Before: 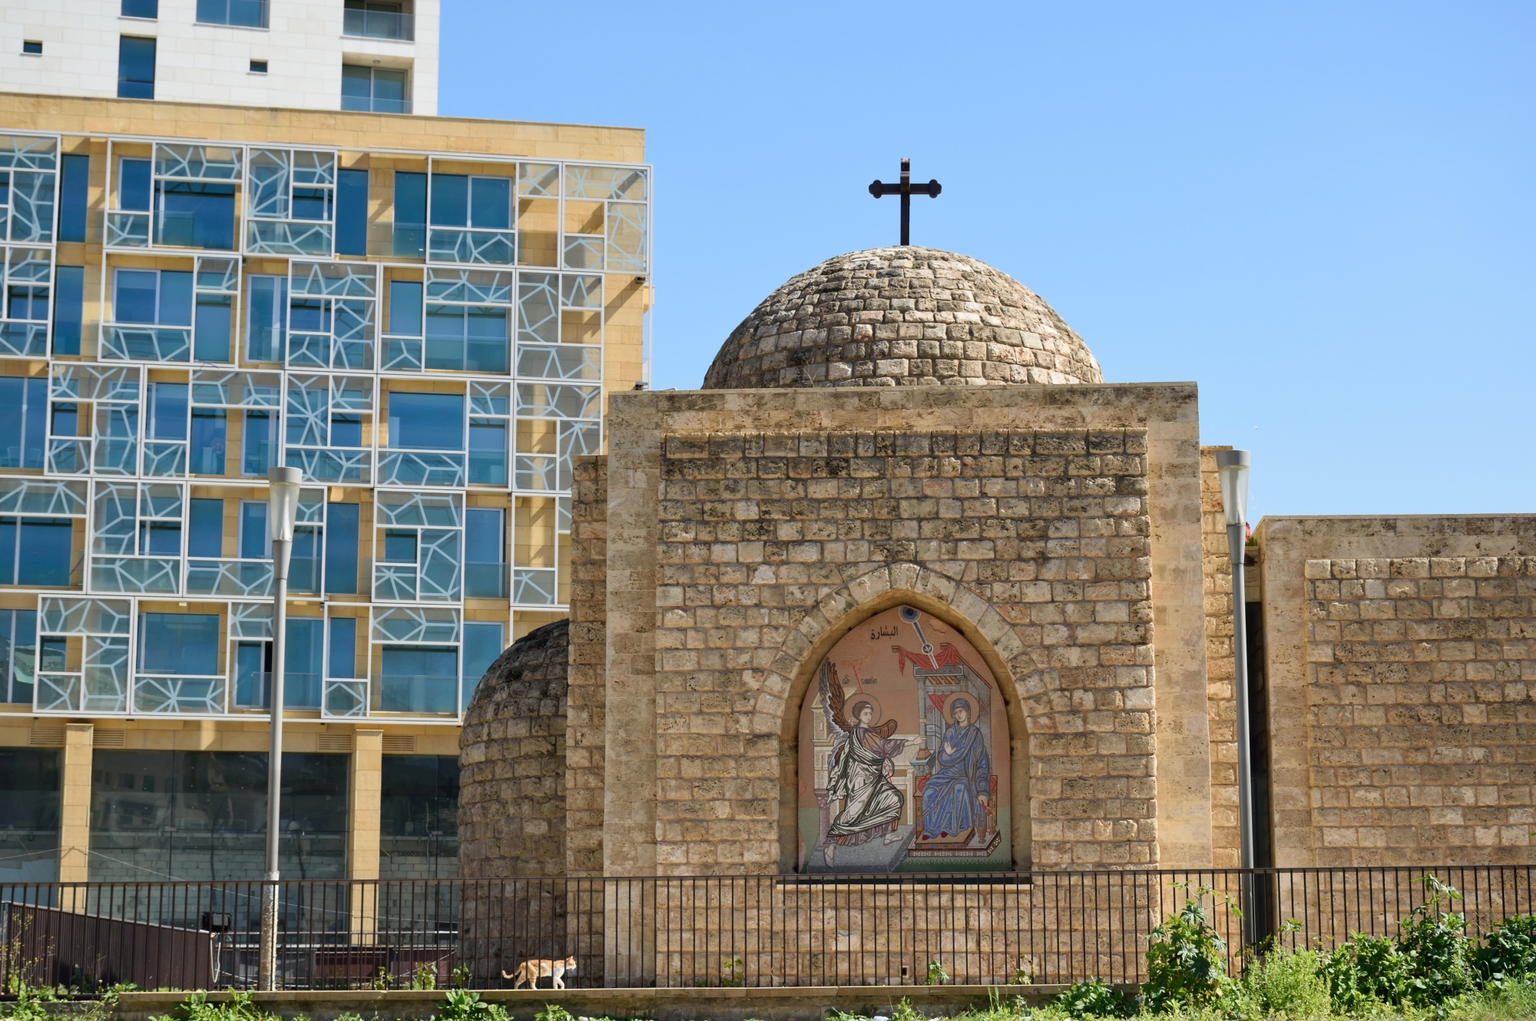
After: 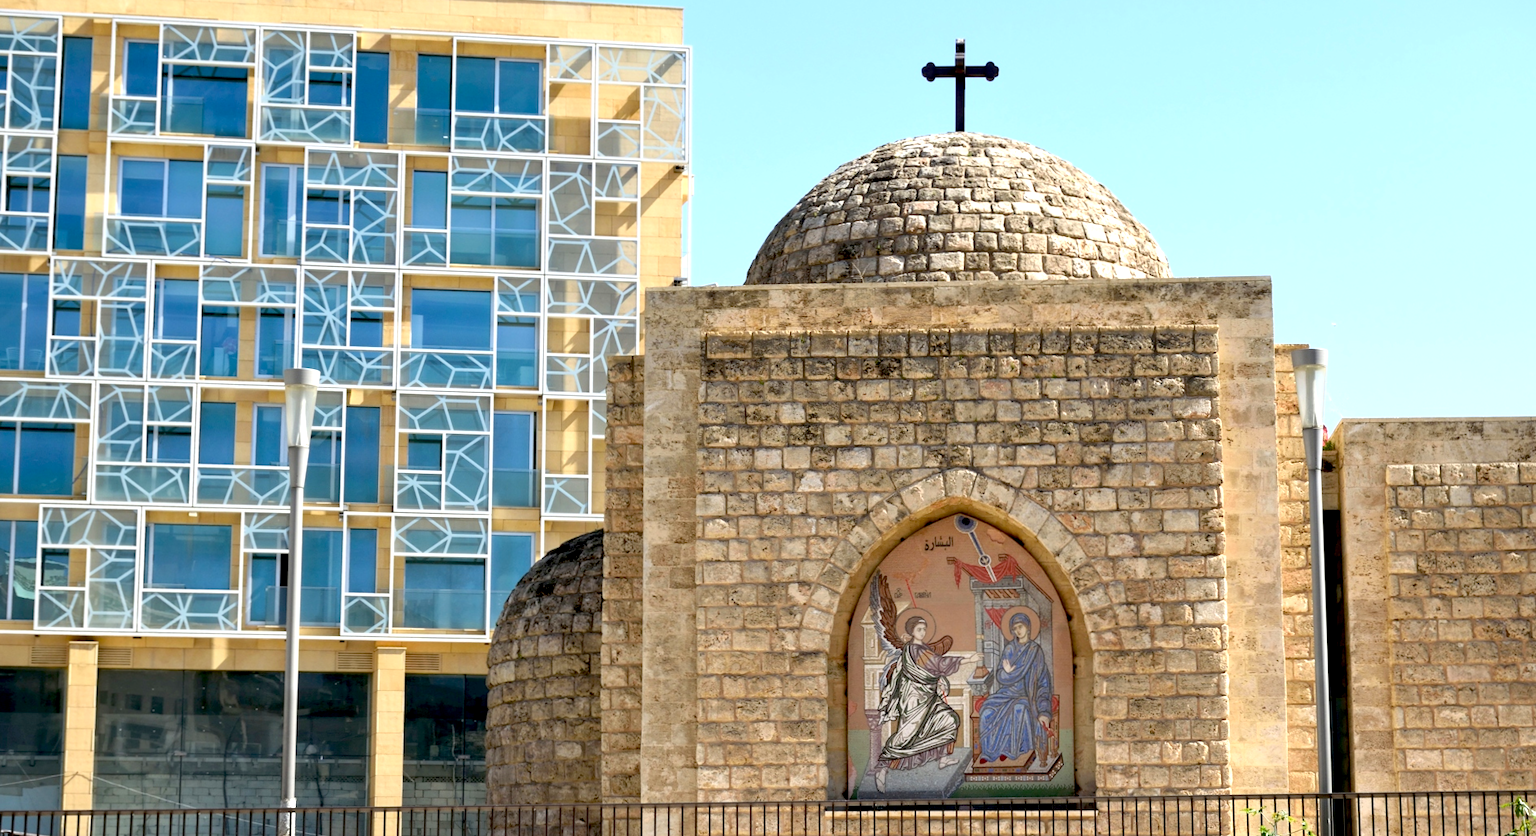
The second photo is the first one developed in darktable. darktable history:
crop and rotate: angle 0.103°, top 11.839%, right 5.669%, bottom 10.886%
exposure: black level correction 0.011, exposure 0.696 EV, compensate highlight preservation false
